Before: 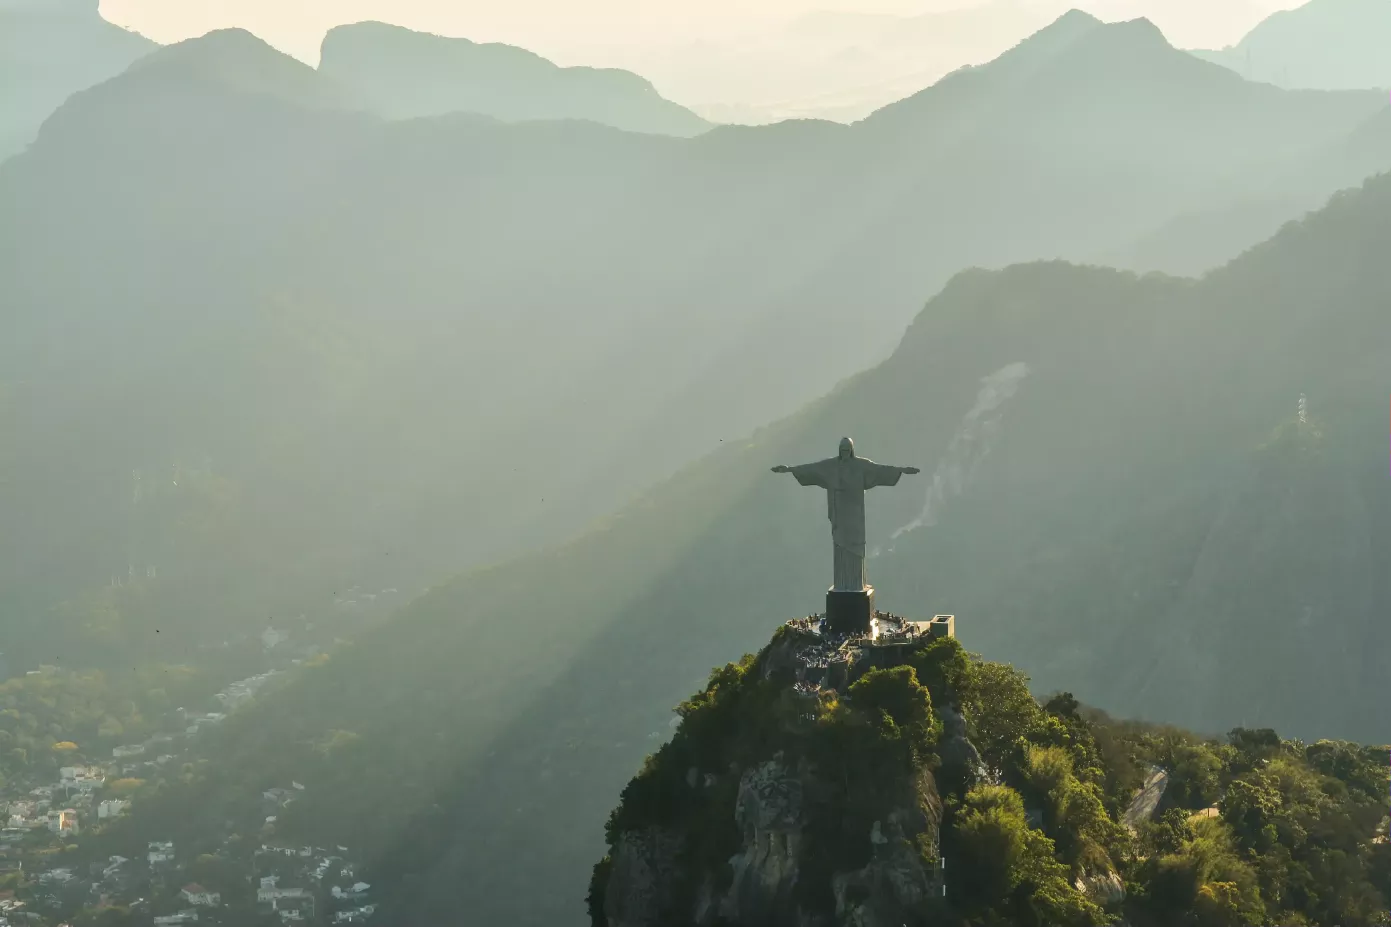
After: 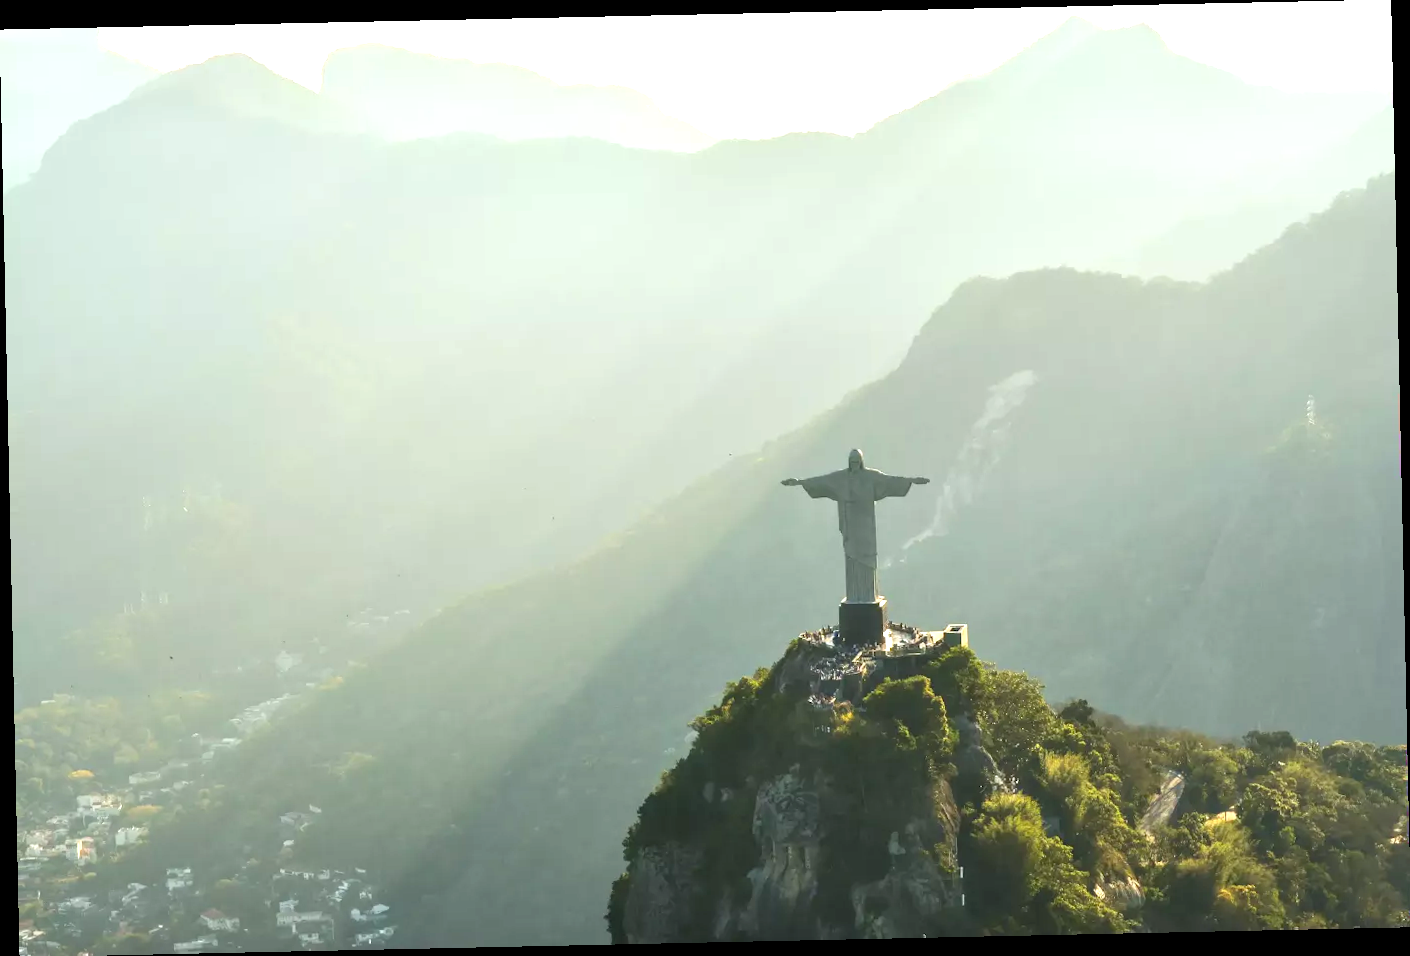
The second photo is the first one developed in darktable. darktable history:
rotate and perspective: rotation -1.24°, automatic cropping off
exposure: exposure 1 EV, compensate highlight preservation false
